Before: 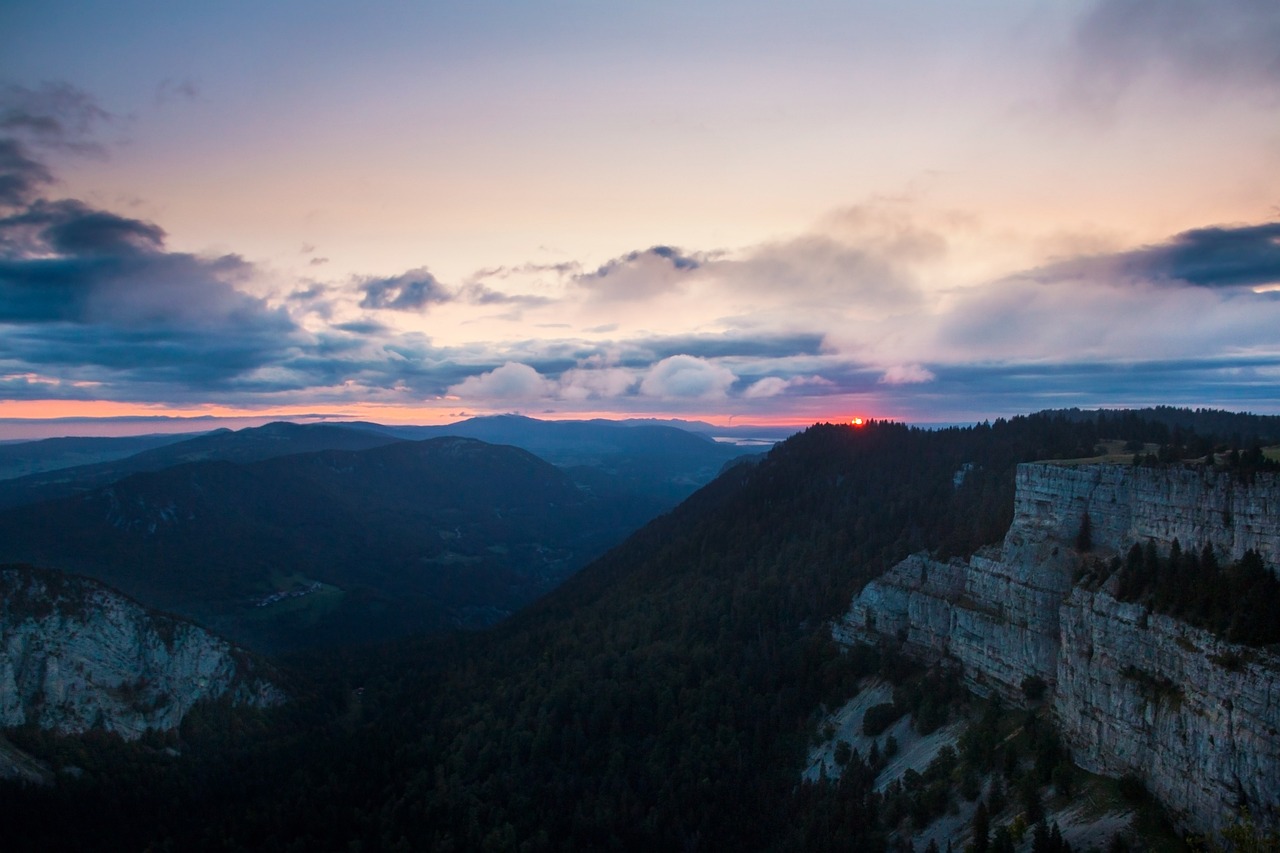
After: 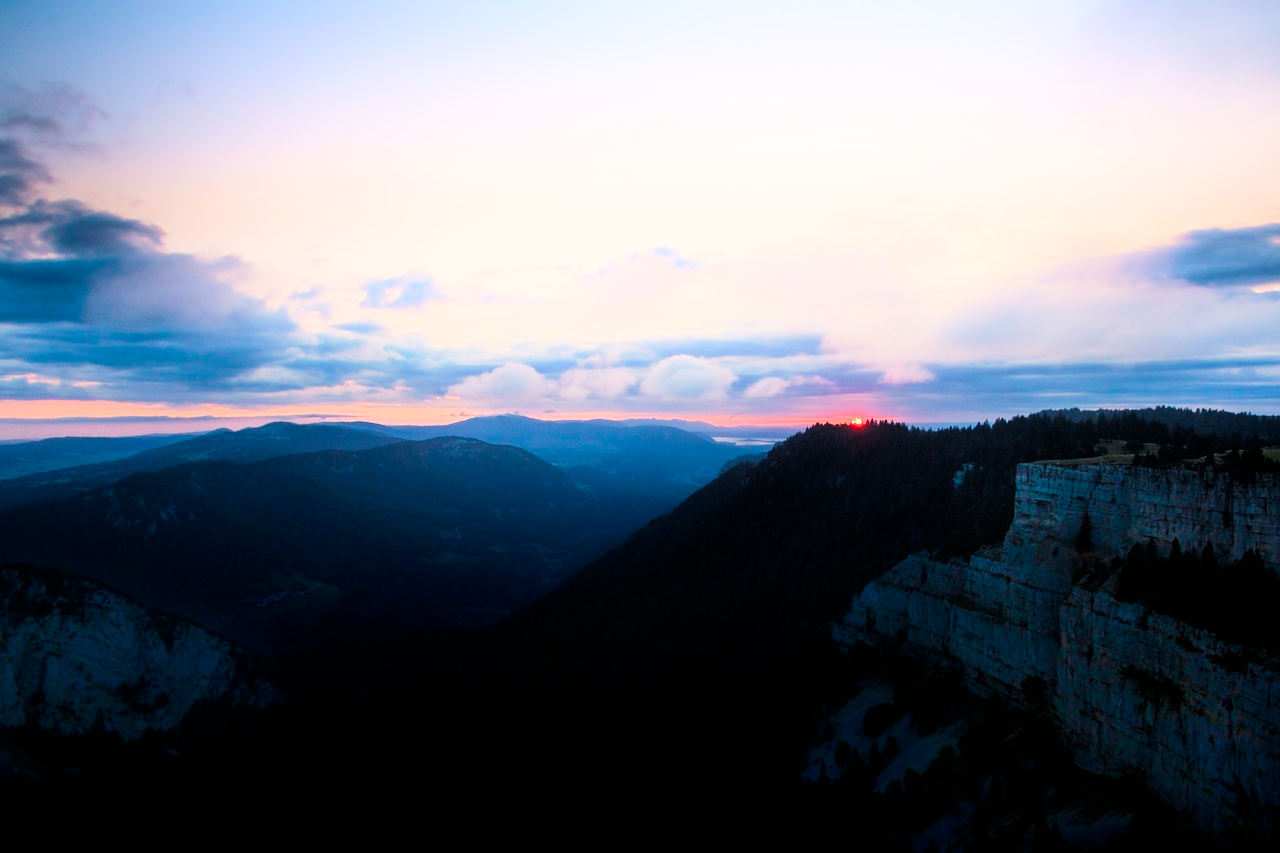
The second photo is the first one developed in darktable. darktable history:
contrast brightness saturation: saturation 0.126
exposure: compensate highlight preservation false
tone equalizer: -8 EV -1.06 EV, -7 EV -0.979 EV, -6 EV -0.856 EV, -5 EV -0.6 EV, -3 EV 0.543 EV, -2 EV 0.879 EV, -1 EV 0.995 EV, +0 EV 1.07 EV
filmic rgb: black relative exposure -7.65 EV, white relative exposure 4.56 EV, threshold 5.95 EV, hardness 3.61, enable highlight reconstruction true
color balance rgb: highlights gain › luminance 17.737%, perceptual saturation grading › global saturation 10.564%
shadows and highlights: shadows -53.66, highlights 84.19, soften with gaussian
